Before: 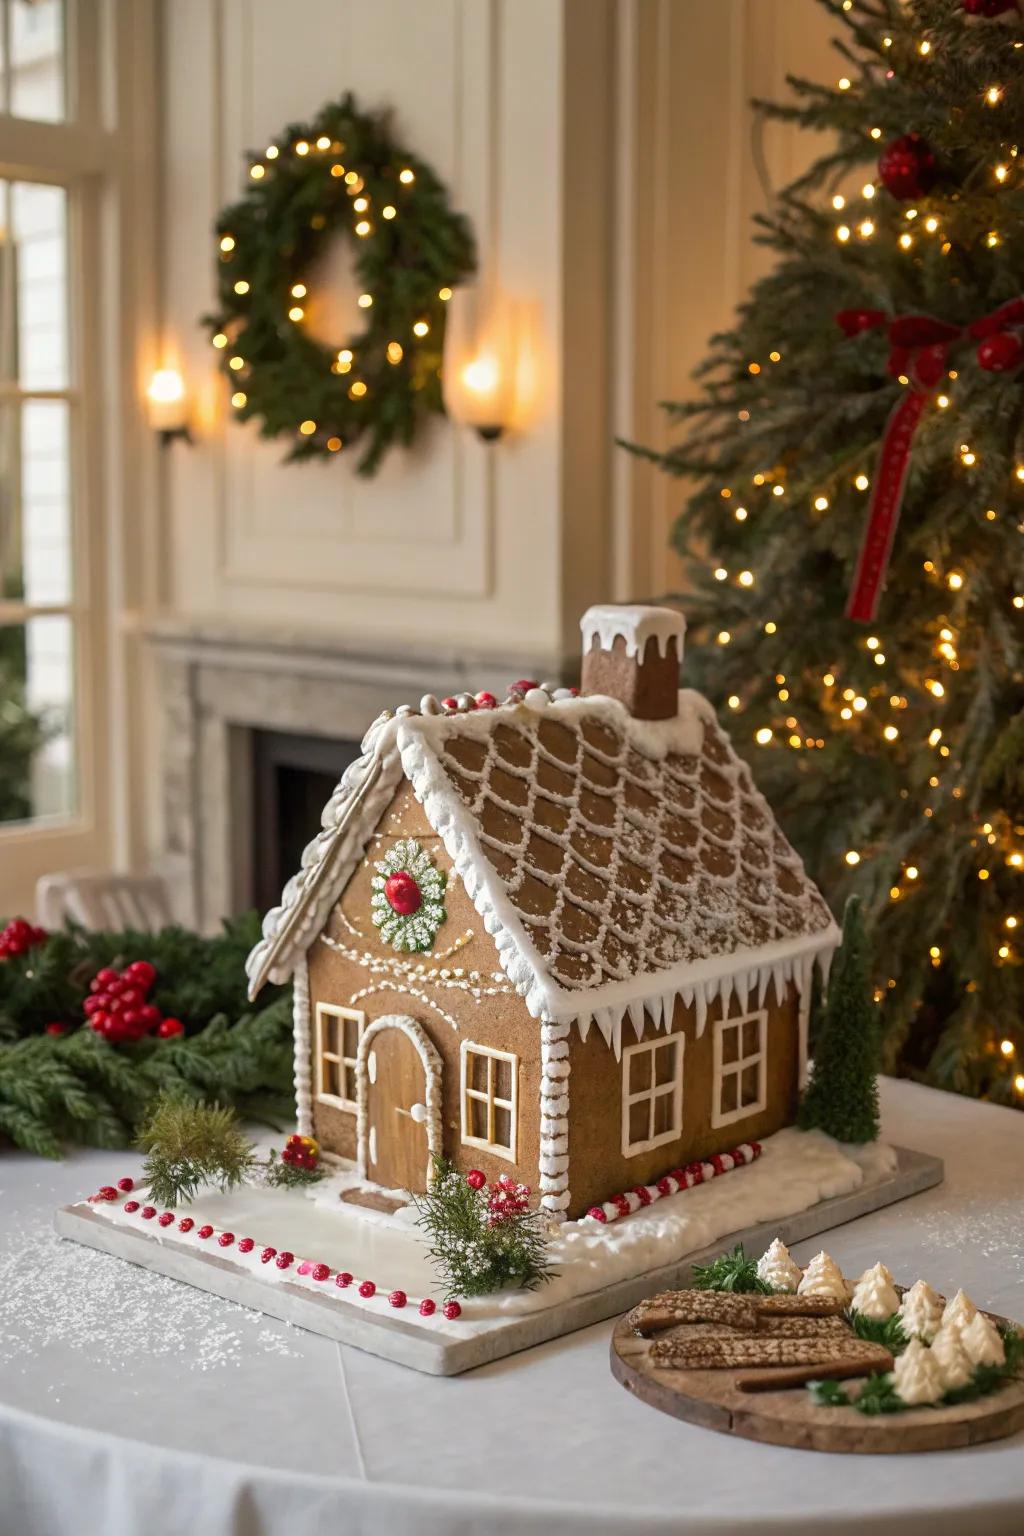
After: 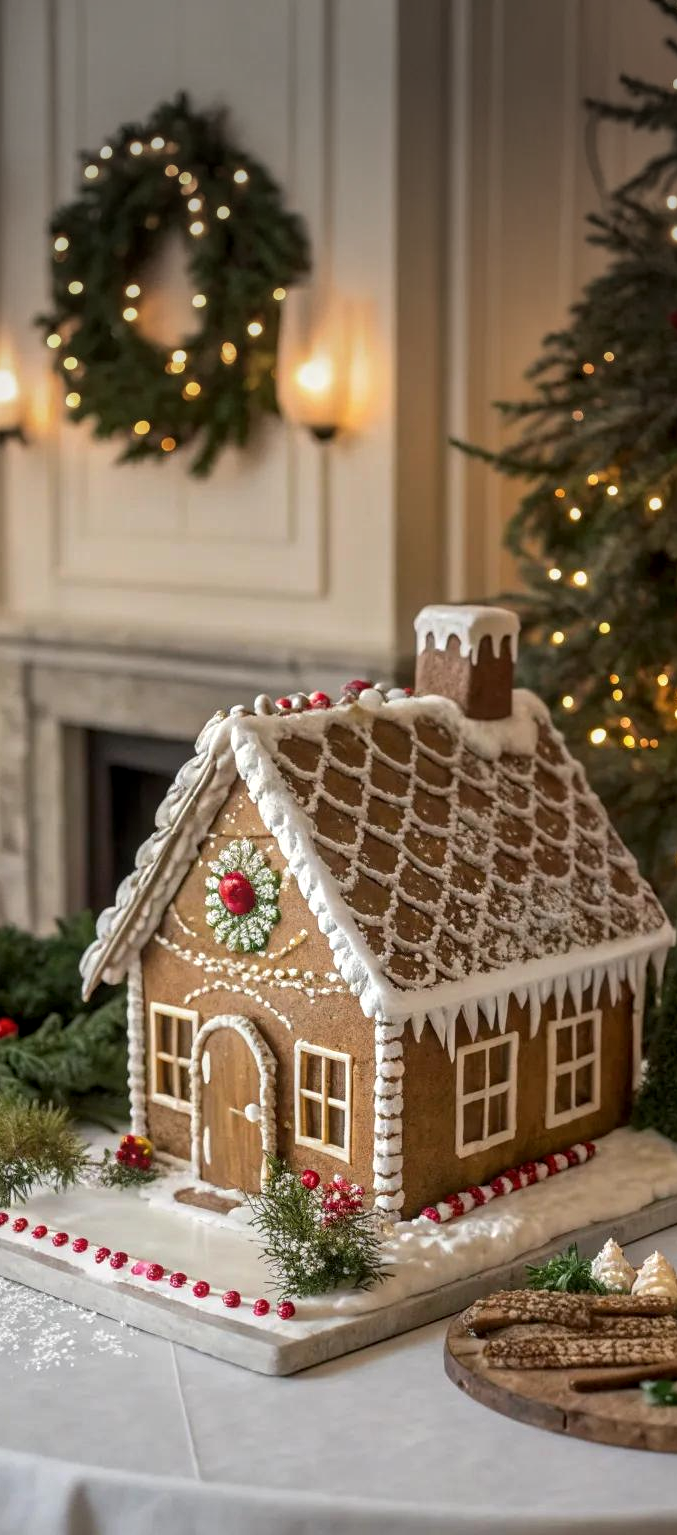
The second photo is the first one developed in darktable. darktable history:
base curve: curves: ch0 [(0, 0) (0.472, 0.455) (1, 1)], preserve colors none
crop and rotate: left 16.221%, right 17.64%
local contrast: on, module defaults
vignetting: center (-0.027, 0.397)
